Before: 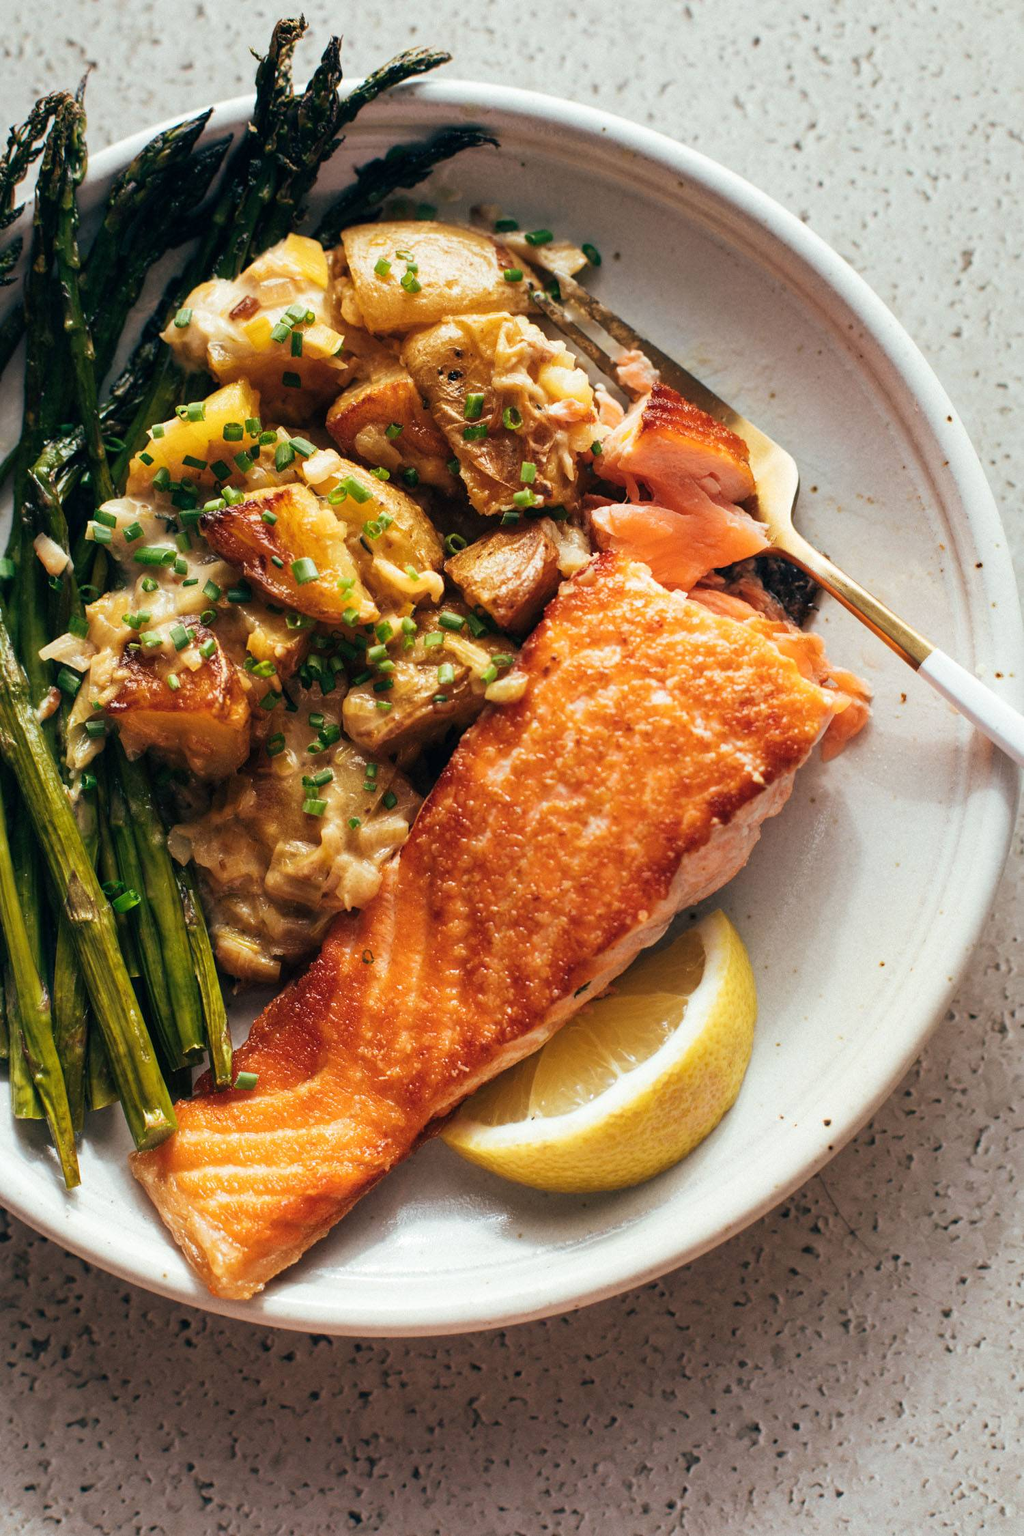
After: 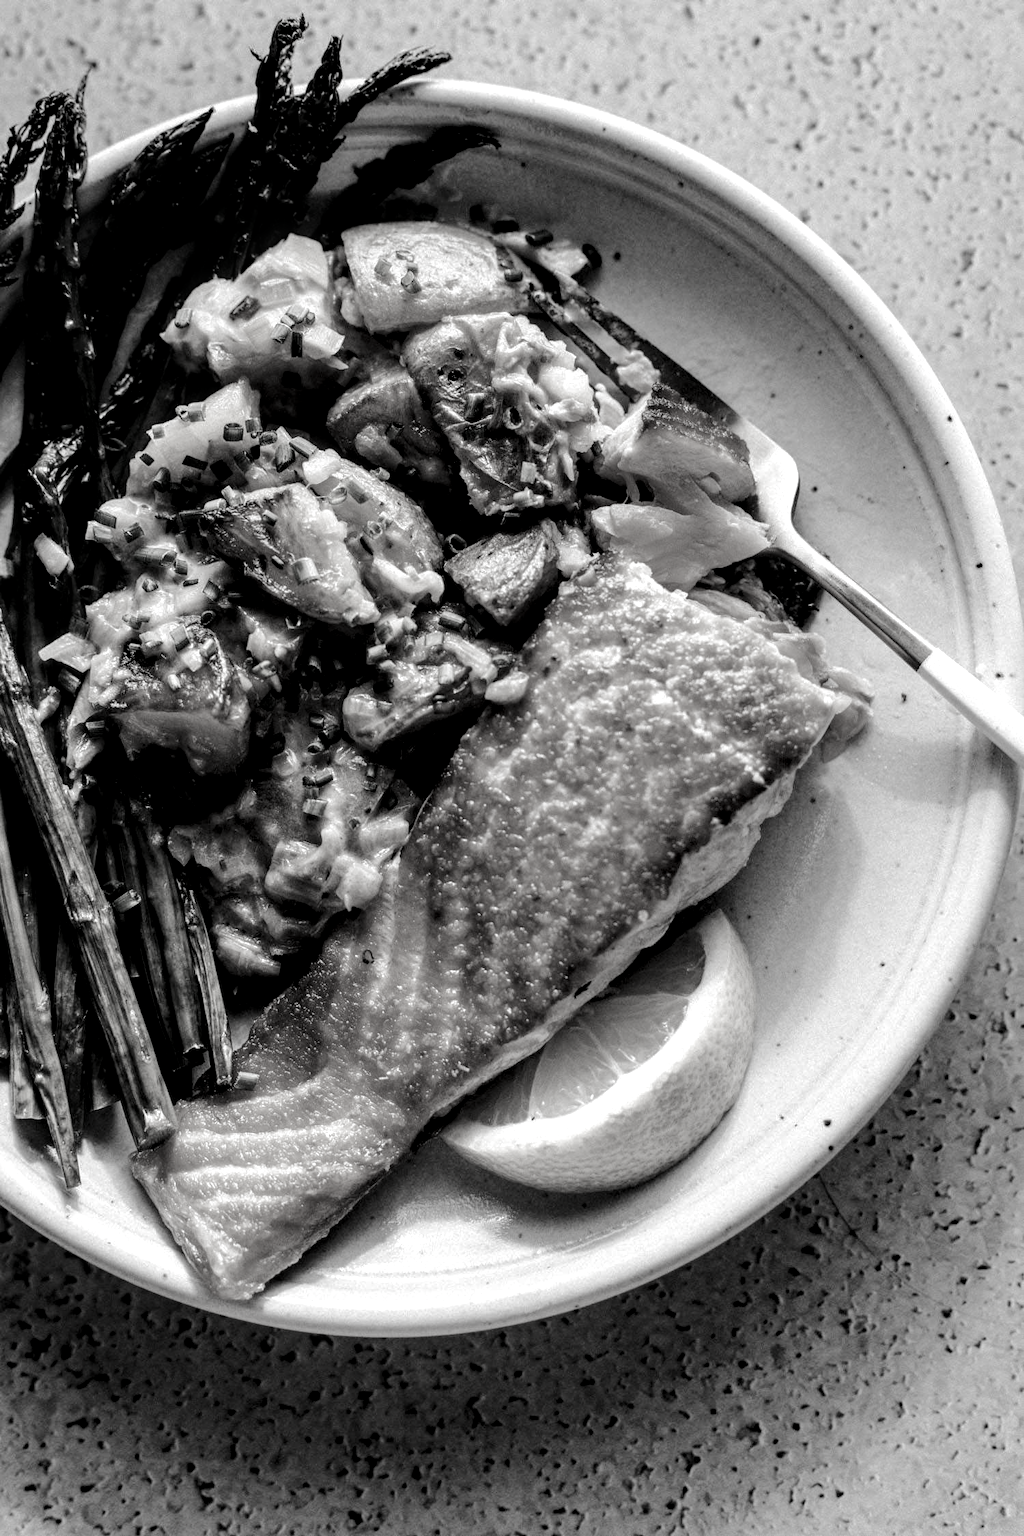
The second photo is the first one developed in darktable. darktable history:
contrast brightness saturation: contrast -0.029, brightness -0.584, saturation -0.986
tone equalizer: -7 EV 0.155 EV, -6 EV 0.615 EV, -5 EV 1.13 EV, -4 EV 1.36 EV, -3 EV 1.14 EV, -2 EV 0.6 EV, -1 EV 0.153 EV, edges refinement/feathering 500, mask exposure compensation -1.57 EV, preserve details no
local contrast: highlights 58%, detail 145%
